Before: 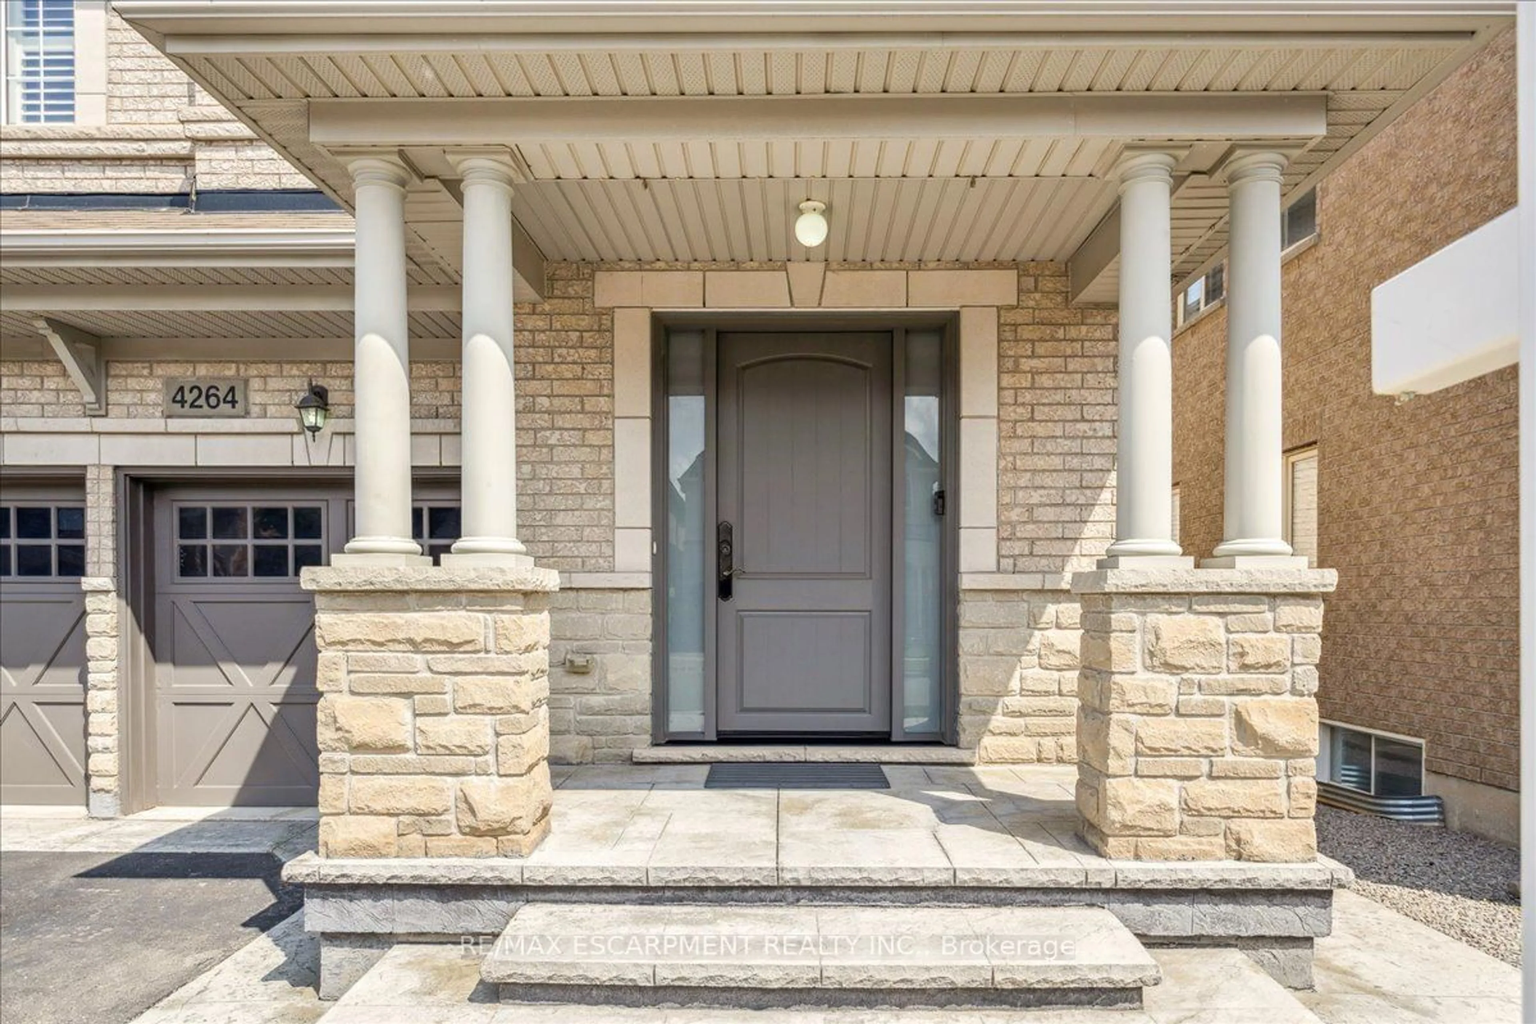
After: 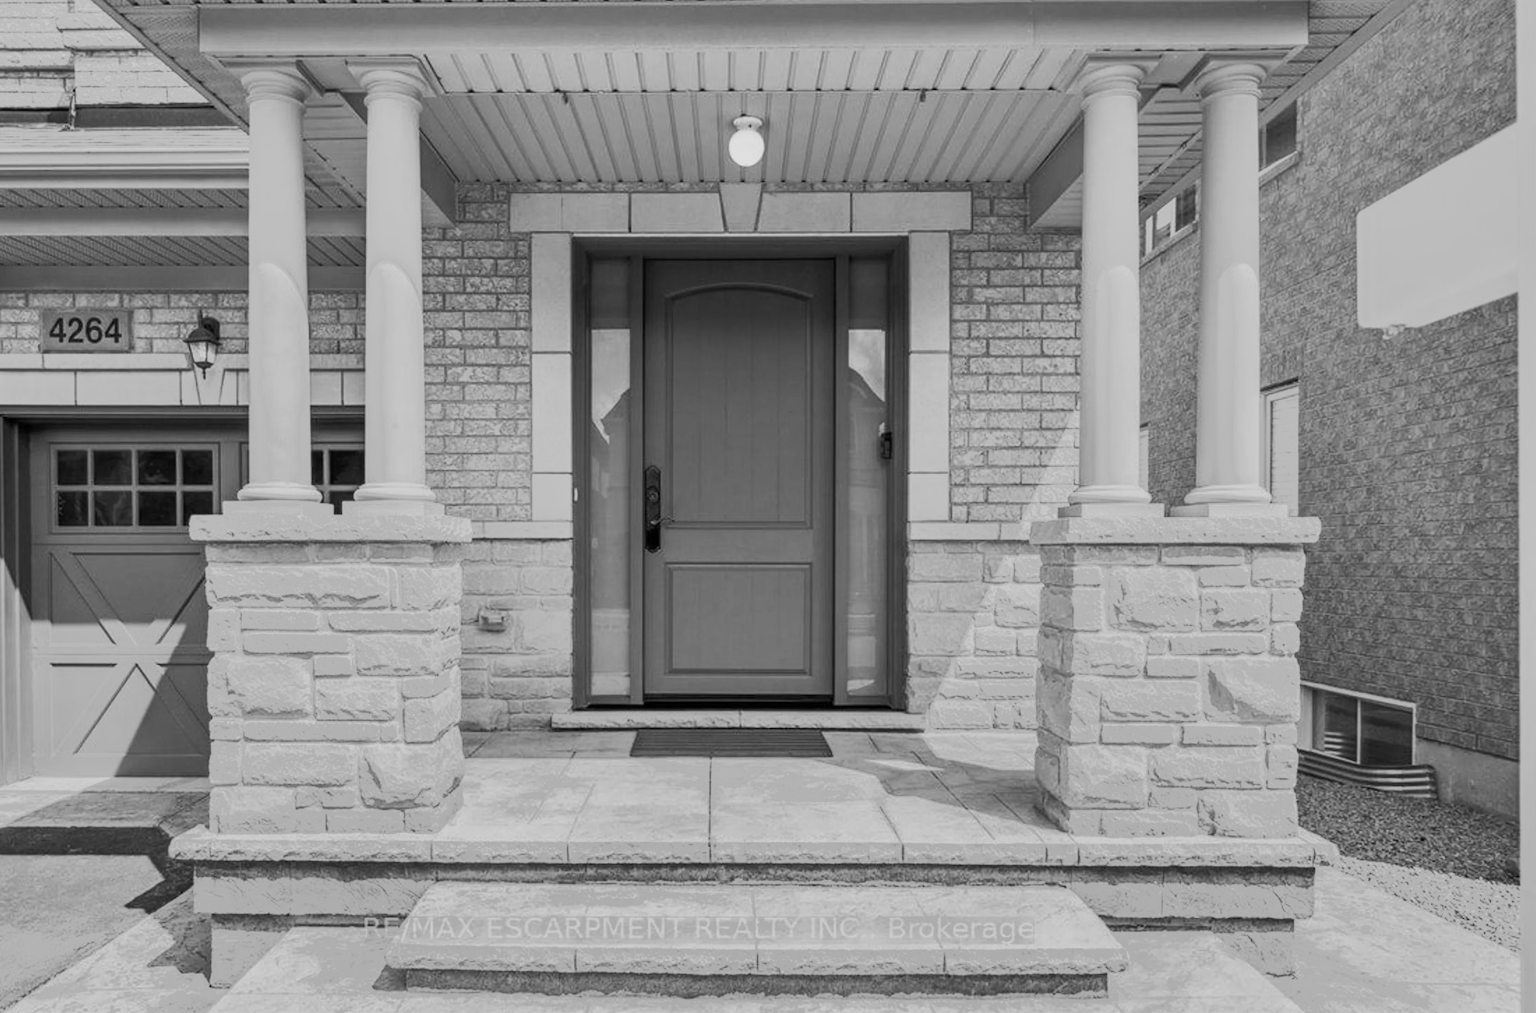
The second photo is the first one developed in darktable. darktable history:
color balance rgb: linear chroma grading › global chroma 6.48%, perceptual saturation grading › global saturation 12.96%, global vibrance 6.02%
crop and rotate: left 8.262%, top 9.226%
tone equalizer: -7 EV -0.63 EV, -6 EV 1 EV, -5 EV -0.45 EV, -4 EV 0.43 EV, -3 EV 0.41 EV, -2 EV 0.15 EV, -1 EV -0.15 EV, +0 EV -0.39 EV, smoothing diameter 25%, edges refinement/feathering 10, preserve details guided filter
white balance: red 1.029, blue 0.92
monochrome: a -92.57, b 58.91
